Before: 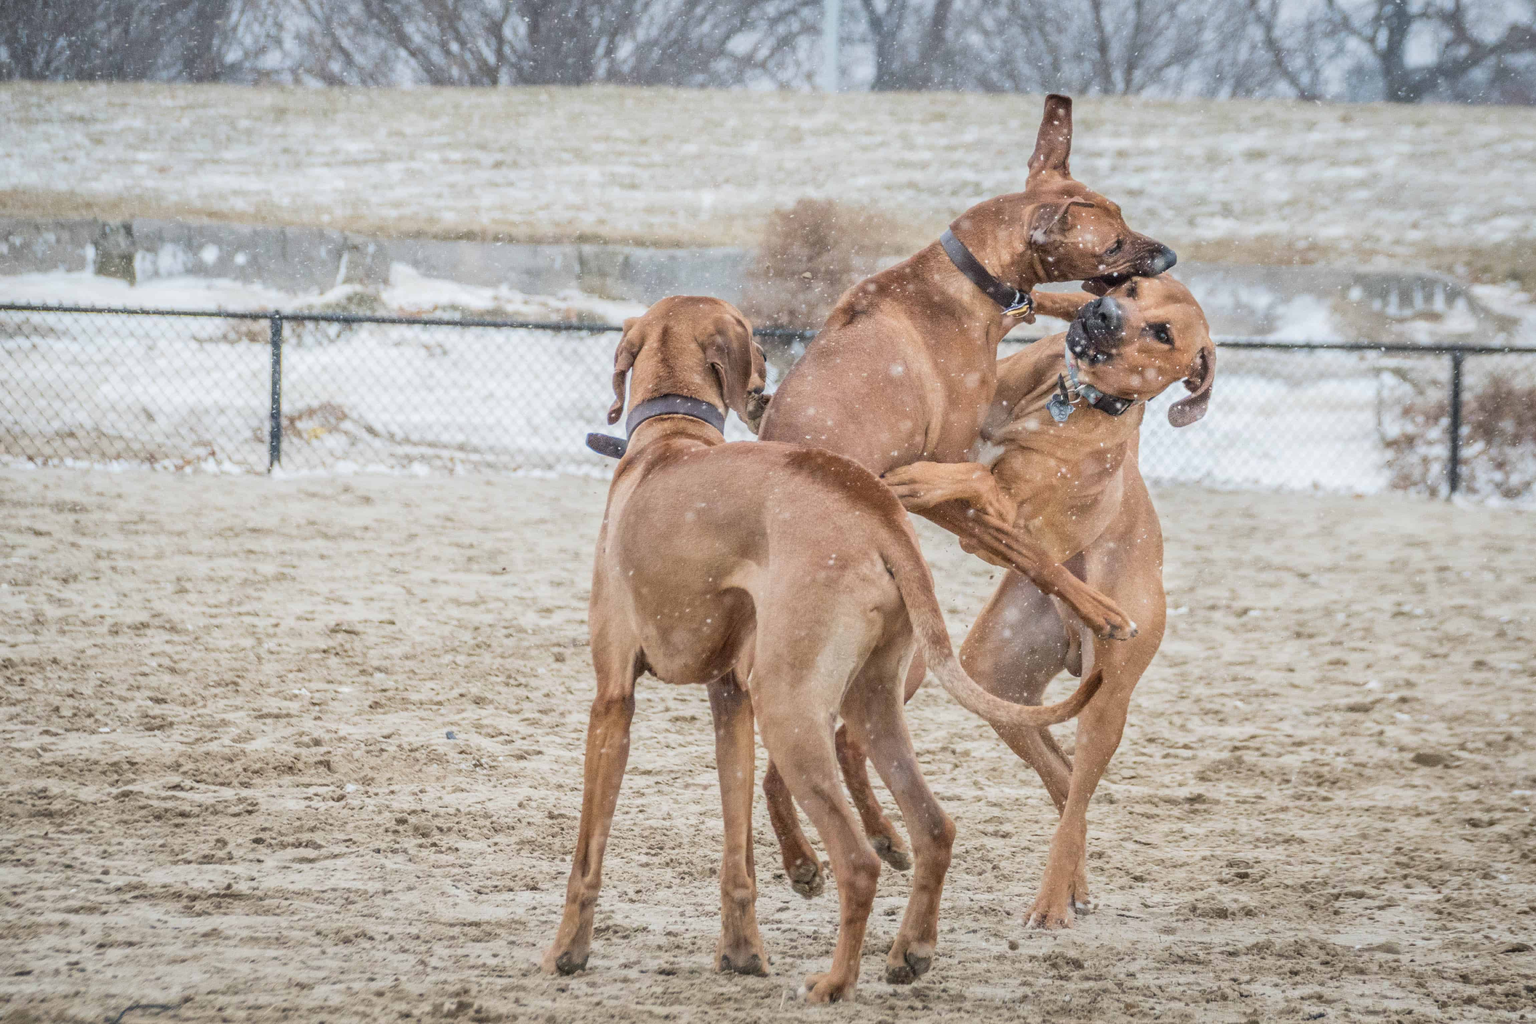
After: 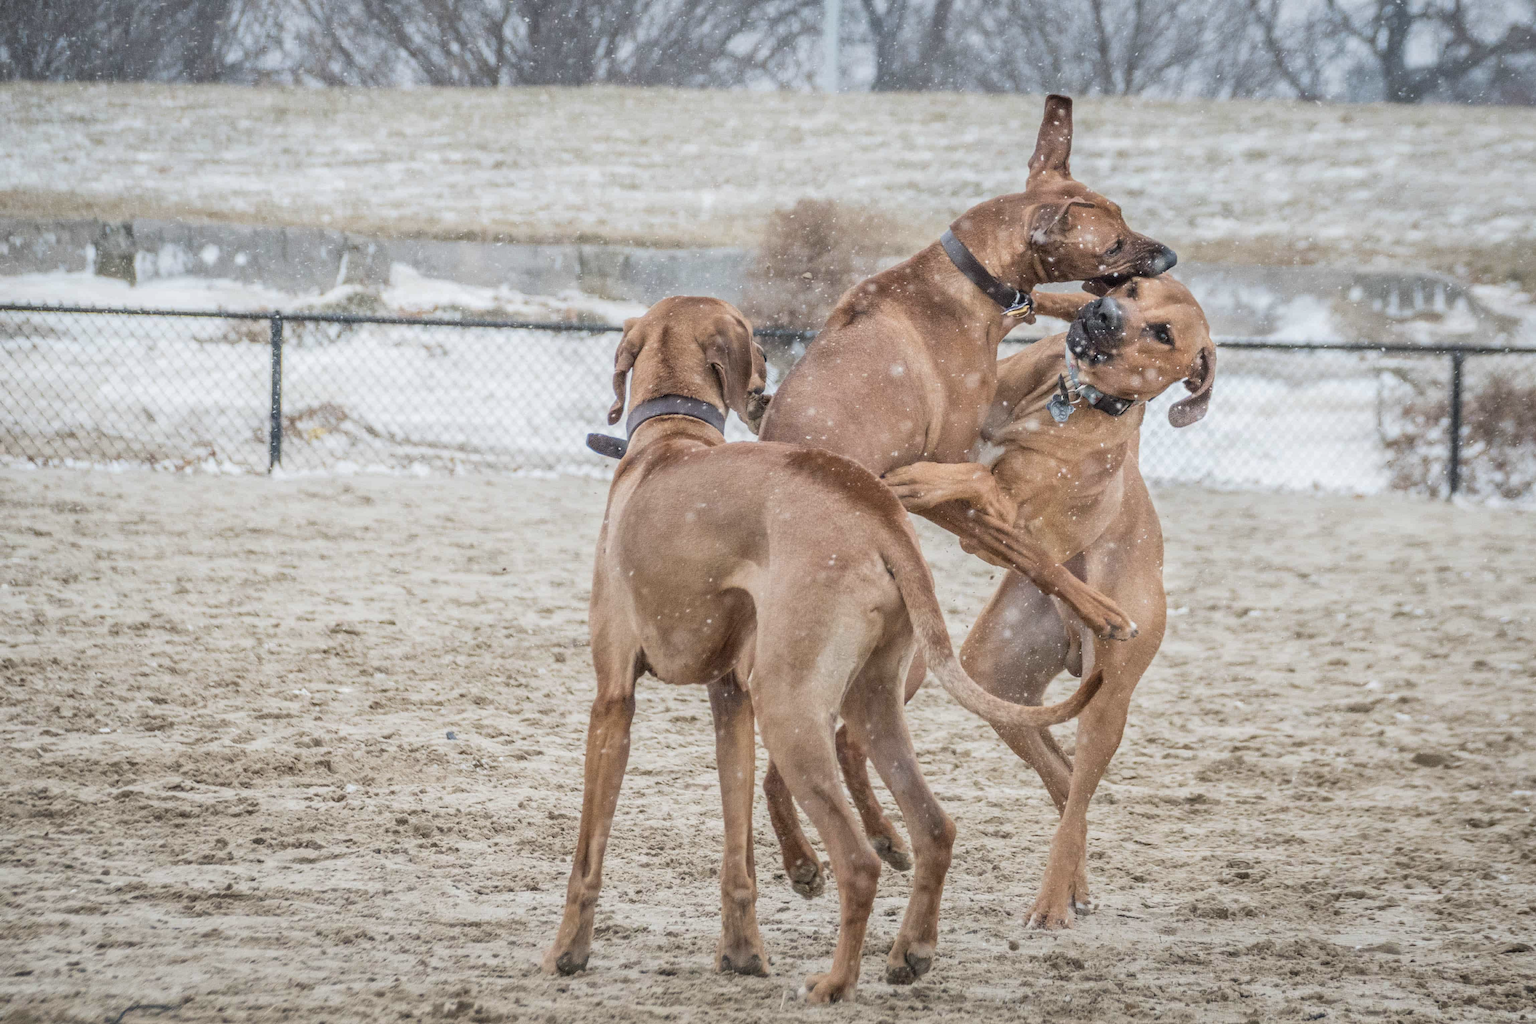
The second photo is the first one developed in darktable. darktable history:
color contrast: green-magenta contrast 0.84, blue-yellow contrast 0.86
base curve: curves: ch0 [(0, 0) (0.303, 0.277) (1, 1)]
